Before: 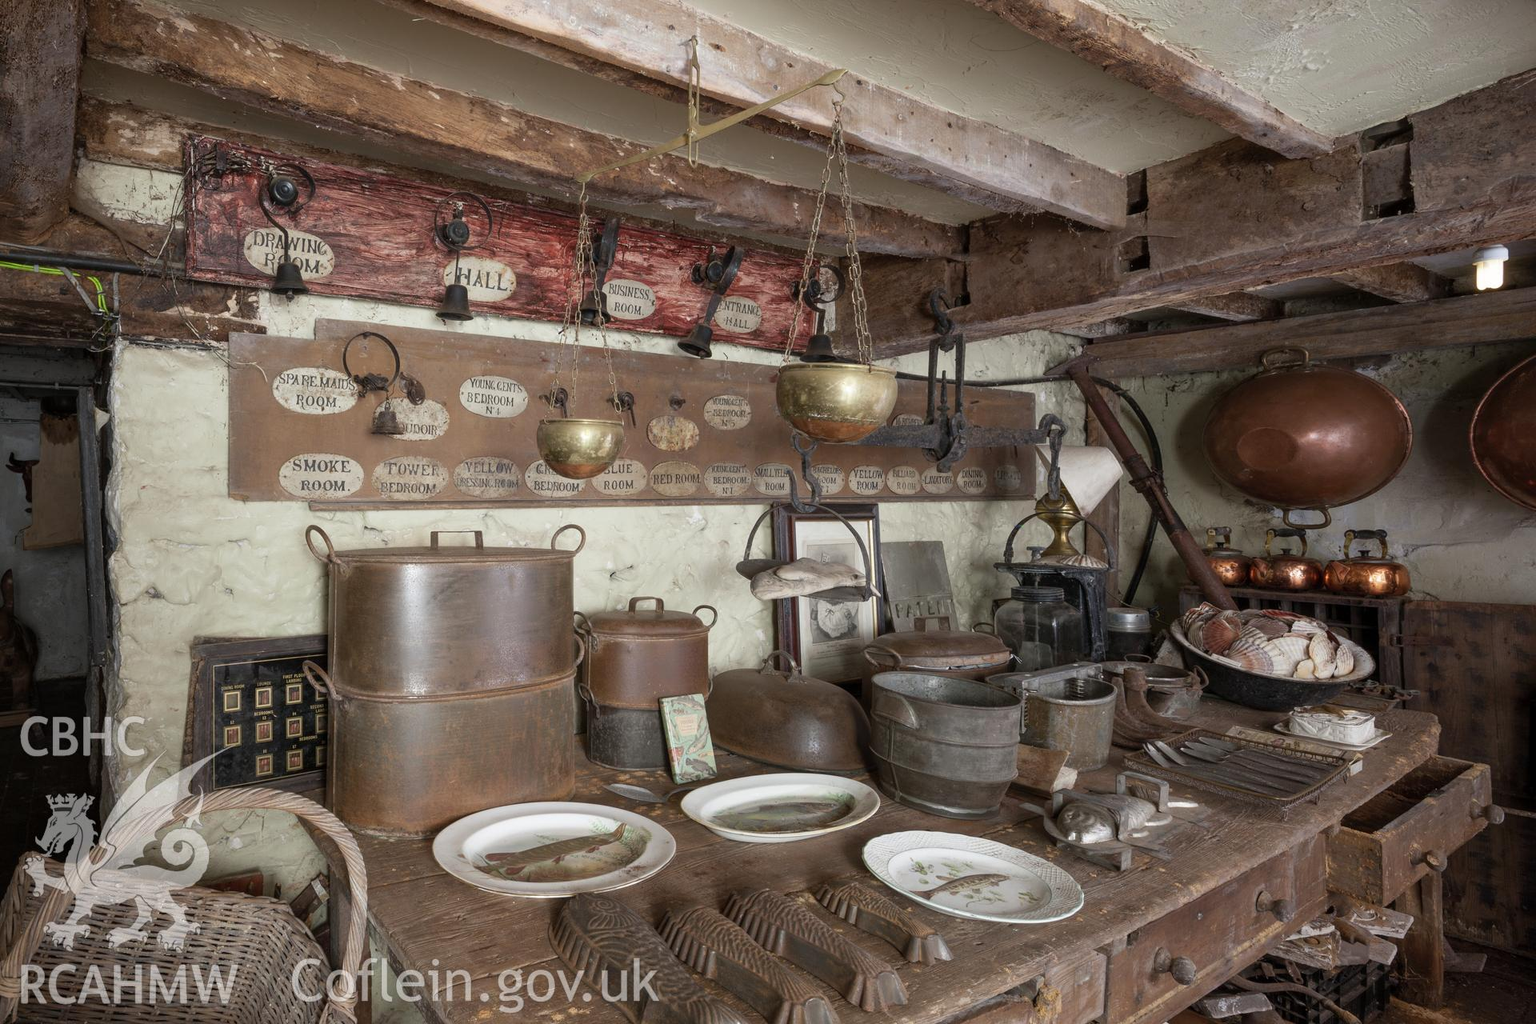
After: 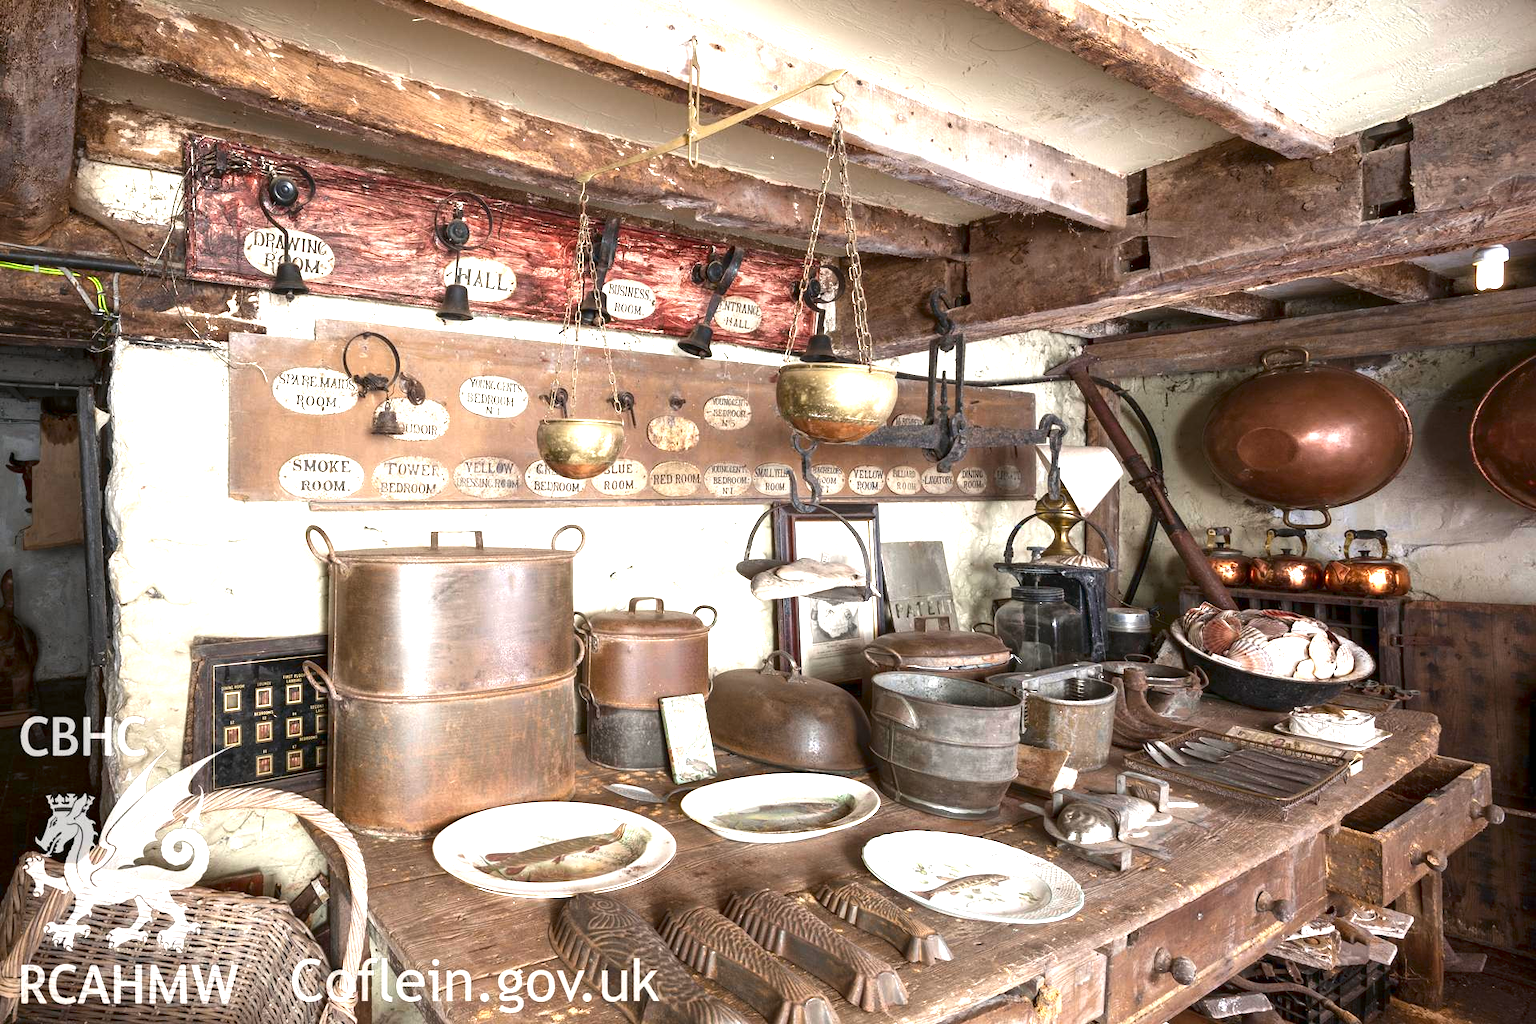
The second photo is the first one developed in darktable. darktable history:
exposure: black level correction 0, exposure 1.664 EV, compensate exposure bias true, compensate highlight preservation false
contrast brightness saturation: contrast 0.068, brightness -0.127, saturation 0.053
